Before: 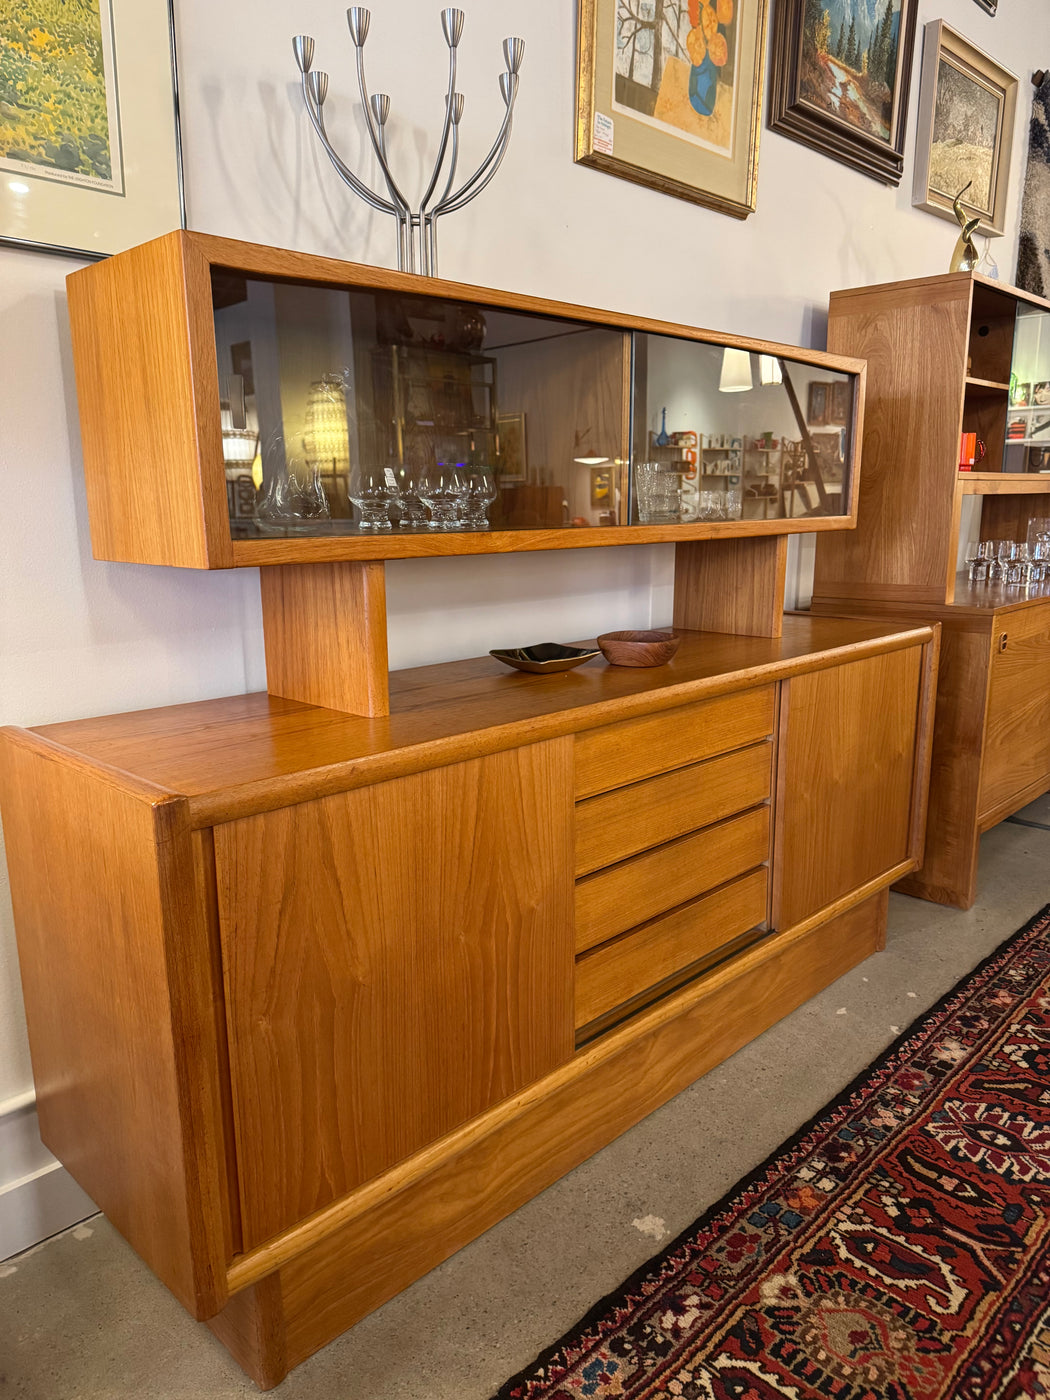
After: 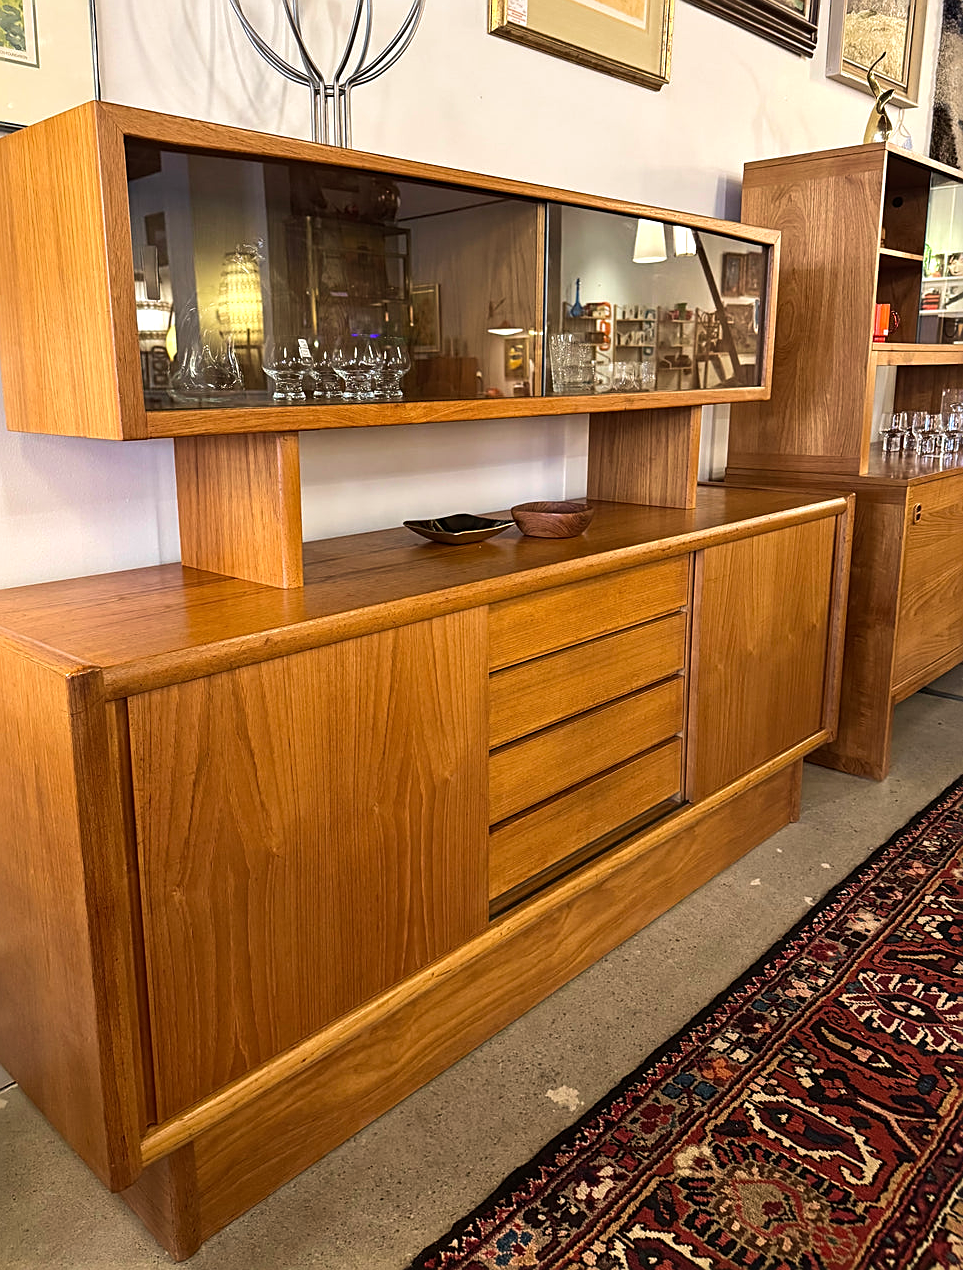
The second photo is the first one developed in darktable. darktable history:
sharpen: on, module defaults
crop and rotate: left 8.262%, top 9.226%
white balance: emerald 1
velvia: on, module defaults
tone equalizer: -8 EV -0.417 EV, -7 EV -0.389 EV, -6 EV -0.333 EV, -5 EV -0.222 EV, -3 EV 0.222 EV, -2 EV 0.333 EV, -1 EV 0.389 EV, +0 EV 0.417 EV, edges refinement/feathering 500, mask exposure compensation -1.57 EV, preserve details no
